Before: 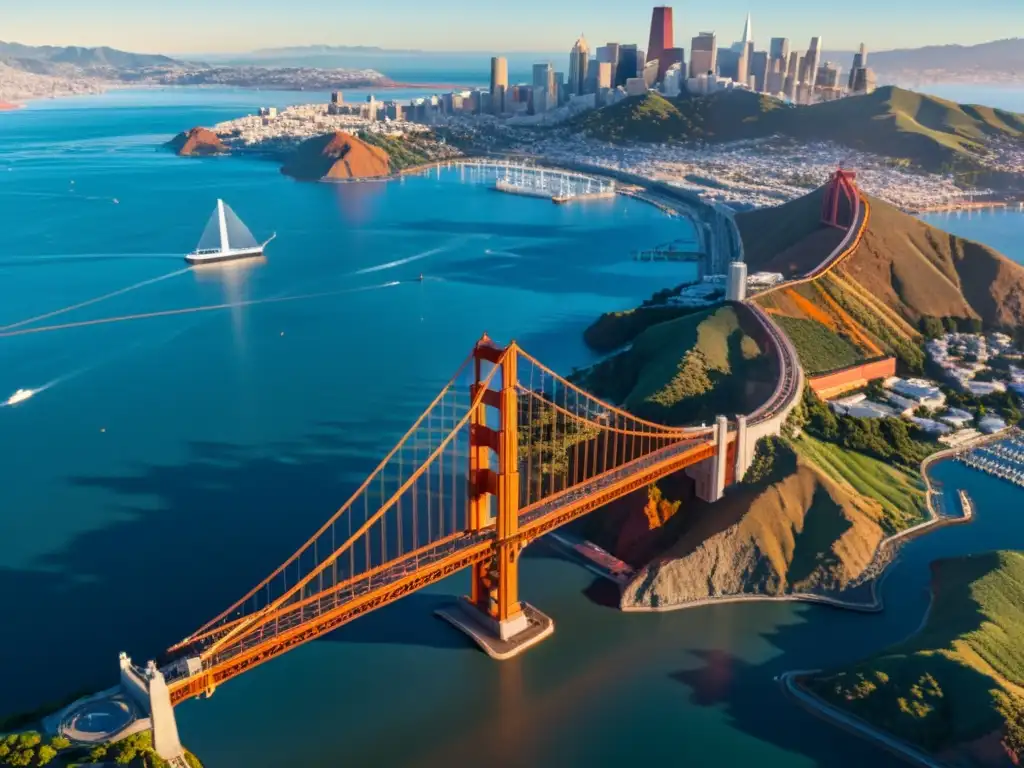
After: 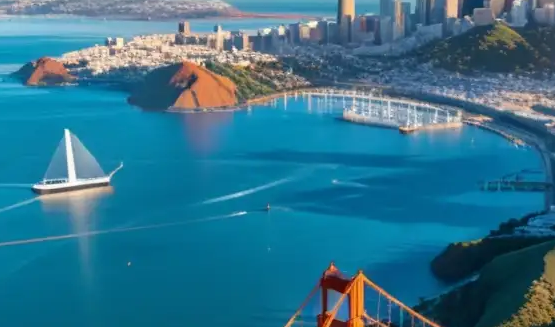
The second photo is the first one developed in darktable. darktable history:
crop: left 14.953%, top 9.171%, right 30.754%, bottom 48.244%
